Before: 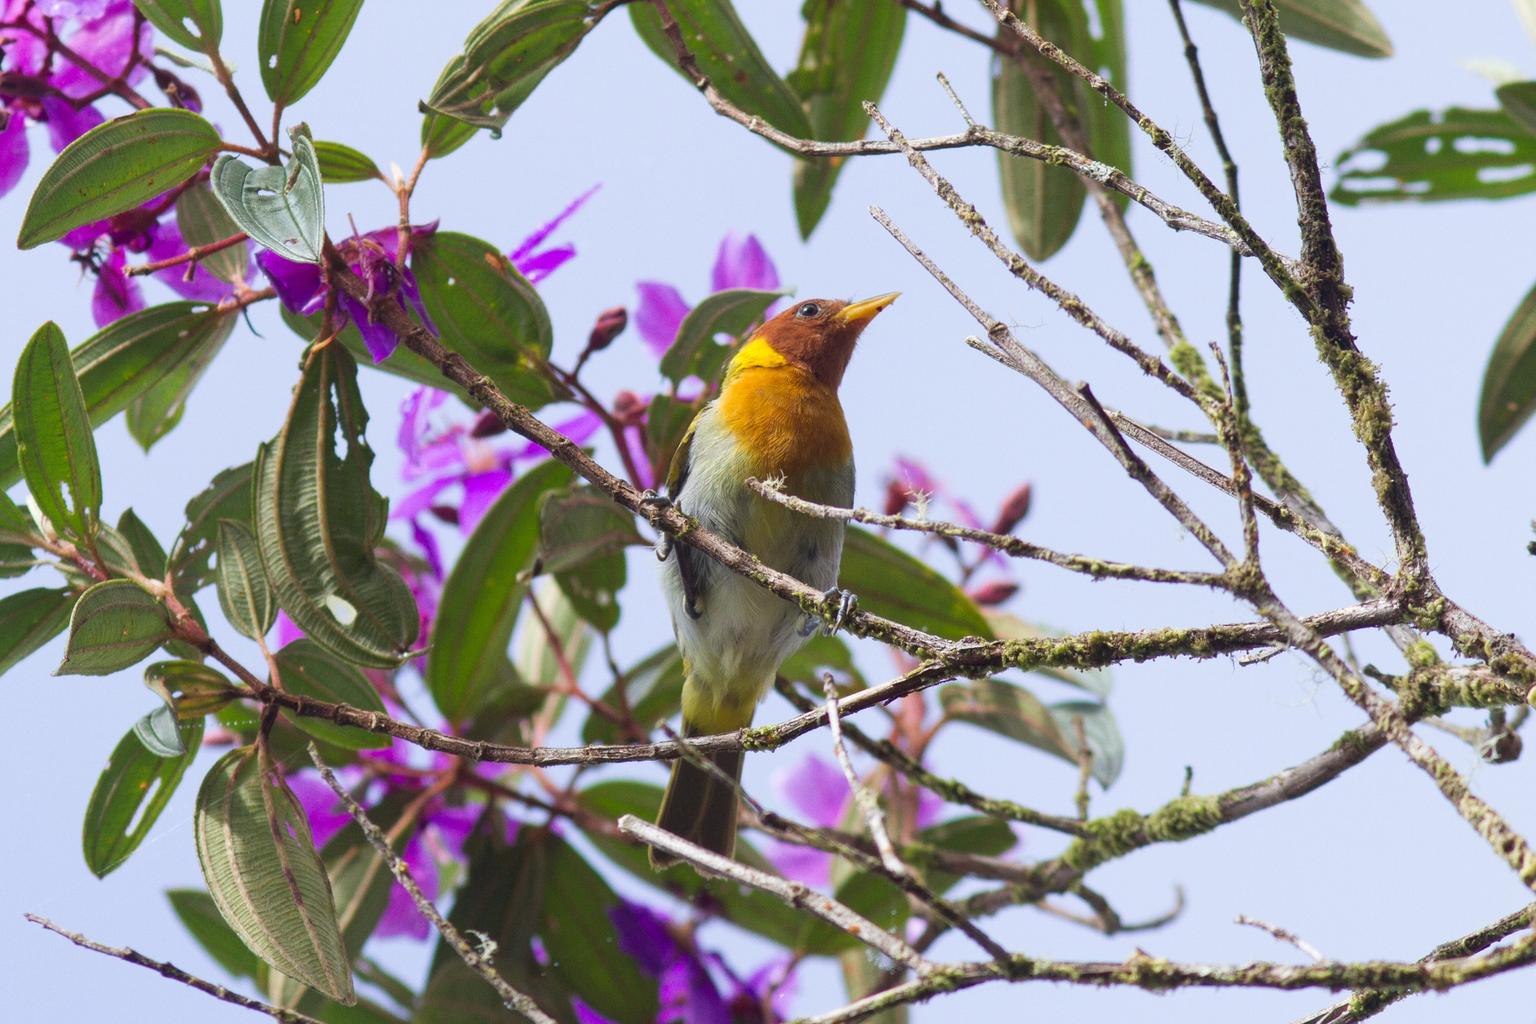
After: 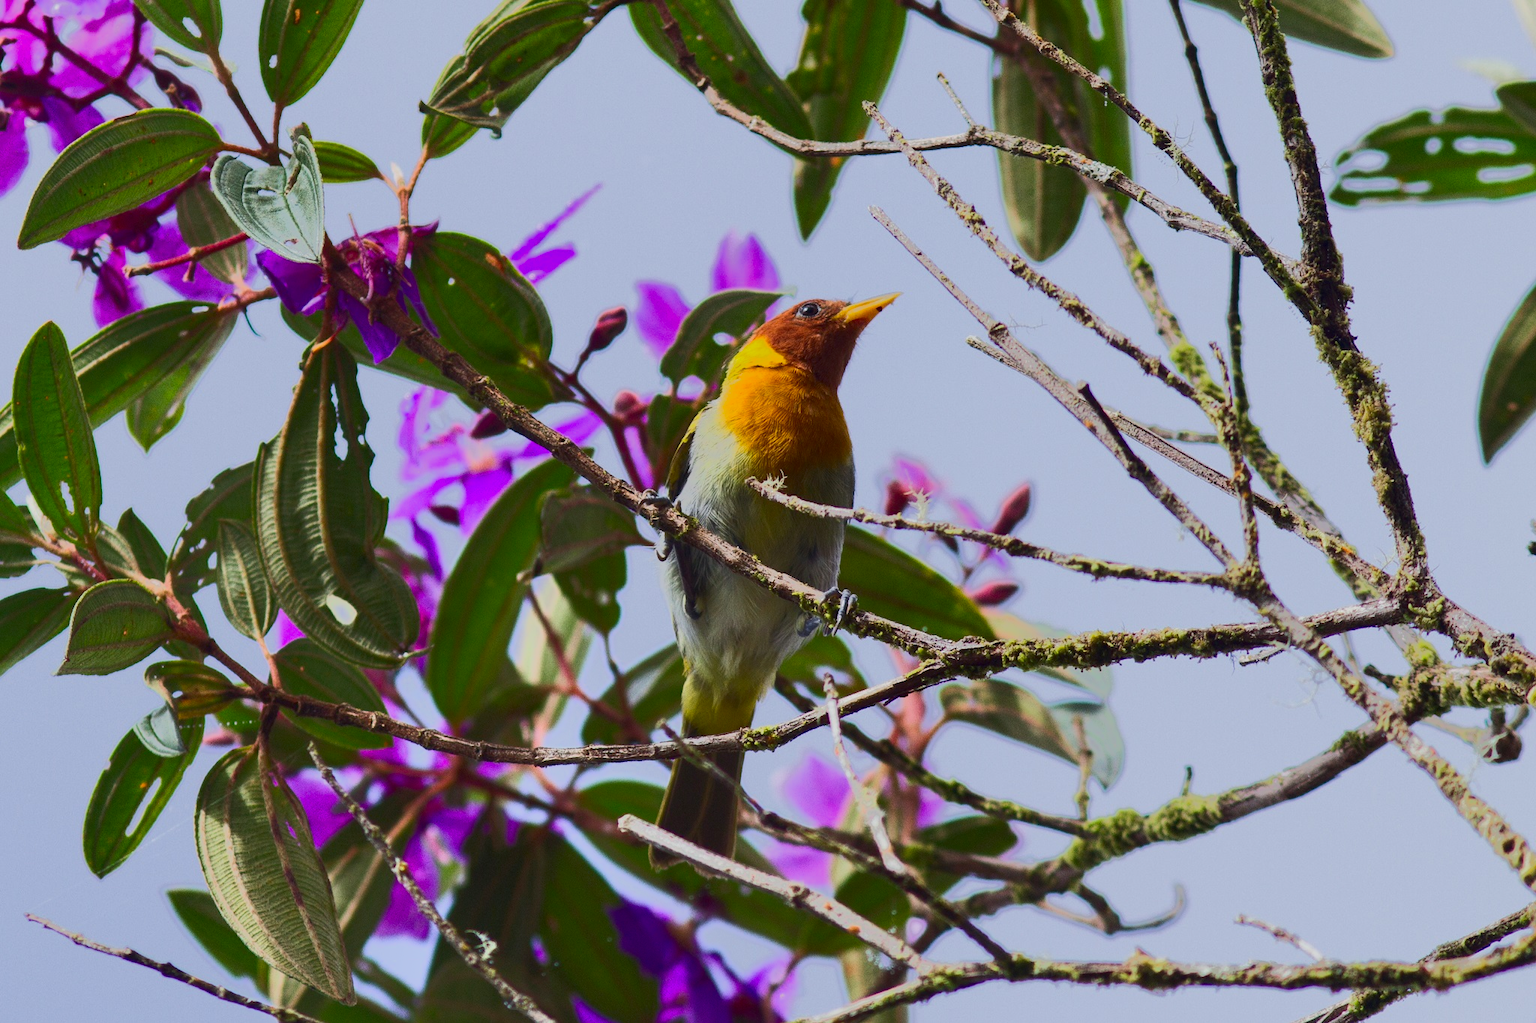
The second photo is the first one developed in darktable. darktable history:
tone equalizer: -7 EV -0.63 EV, -6 EV 1 EV, -5 EV -0.45 EV, -4 EV 0.43 EV, -3 EV 0.41 EV, -2 EV 0.15 EV, -1 EV -0.15 EV, +0 EV -0.39 EV, smoothing diameter 25%, edges refinement/feathering 10, preserve details guided filter
contrast brightness saturation: contrast 0.12, brightness -0.12, saturation 0.2
